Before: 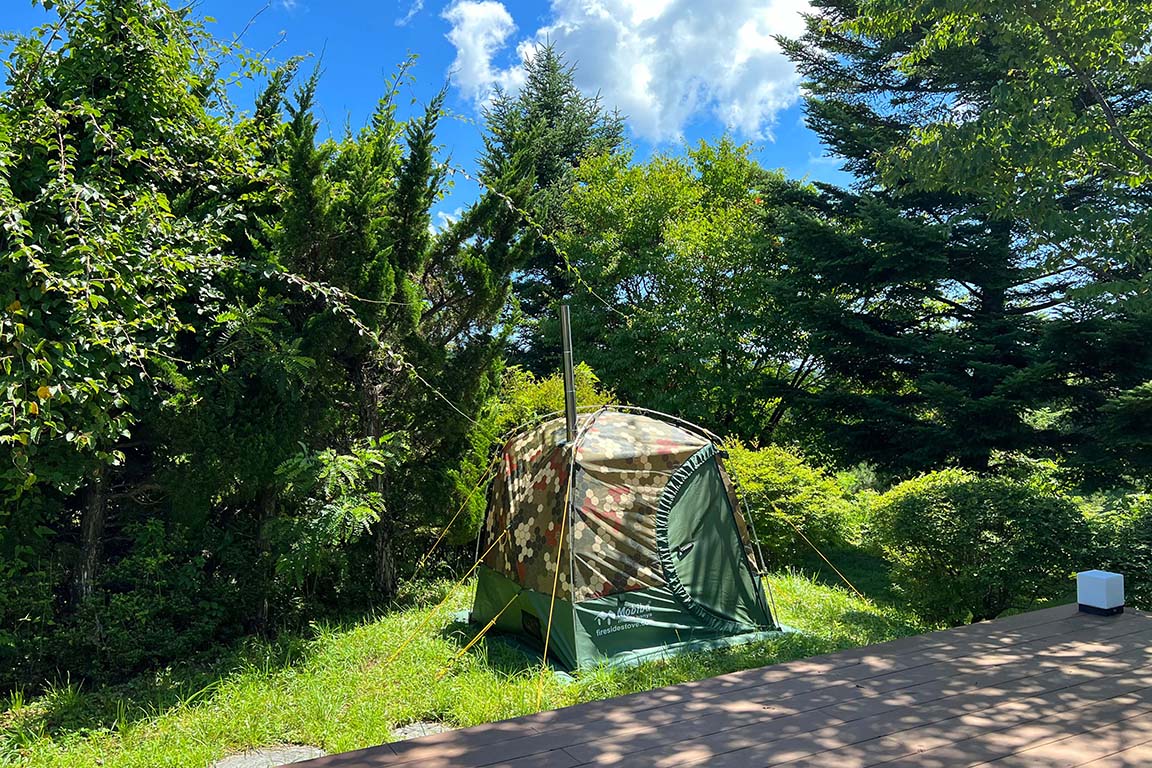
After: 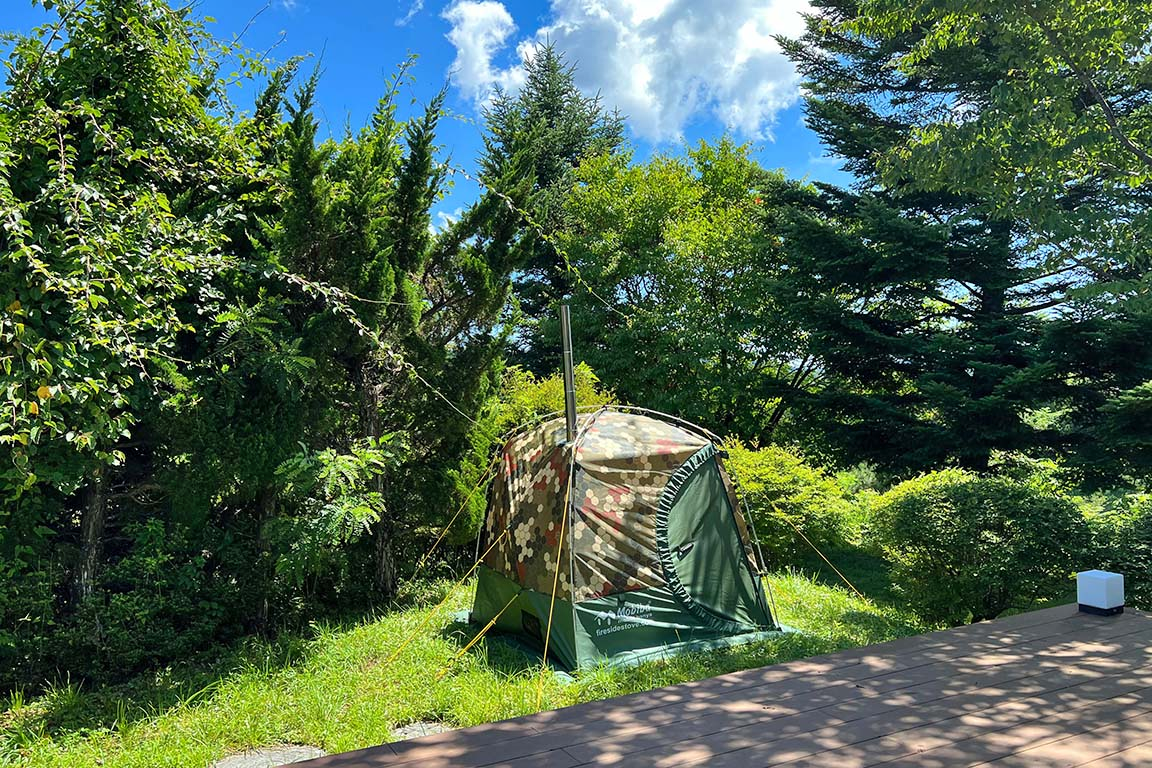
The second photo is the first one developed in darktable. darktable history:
shadows and highlights: low approximation 0.01, soften with gaussian
